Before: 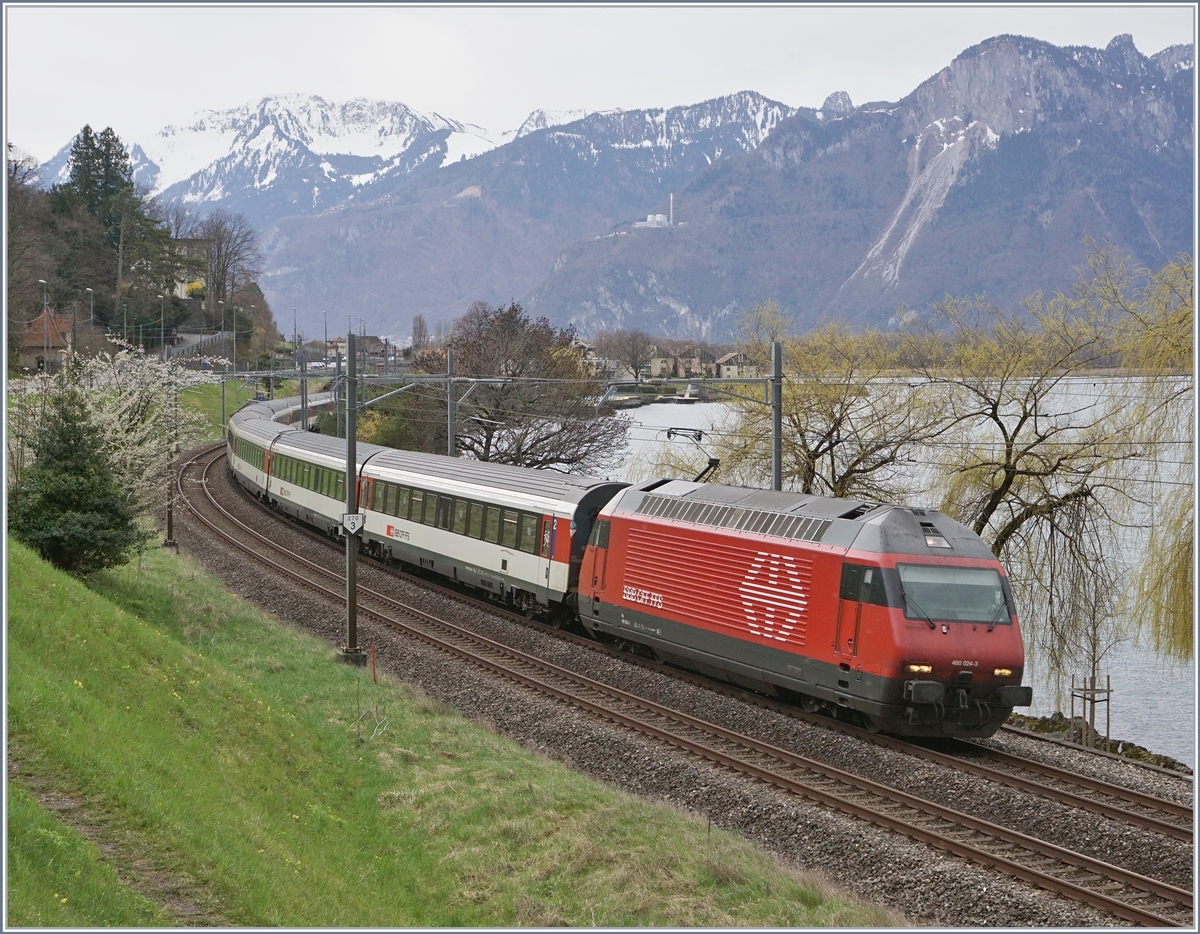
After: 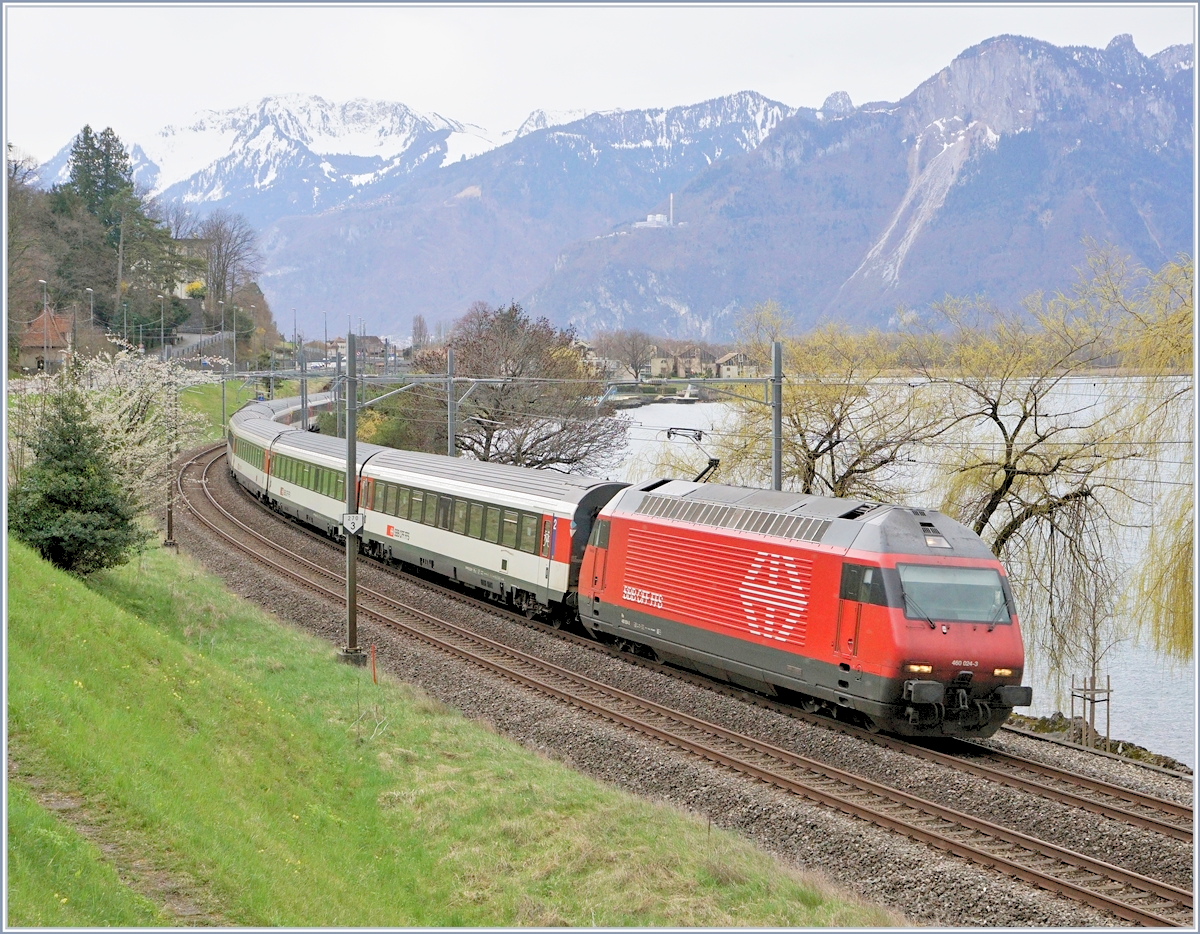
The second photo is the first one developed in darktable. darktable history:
levels: levels [0.093, 0.434, 0.988]
tone equalizer: on, module defaults
